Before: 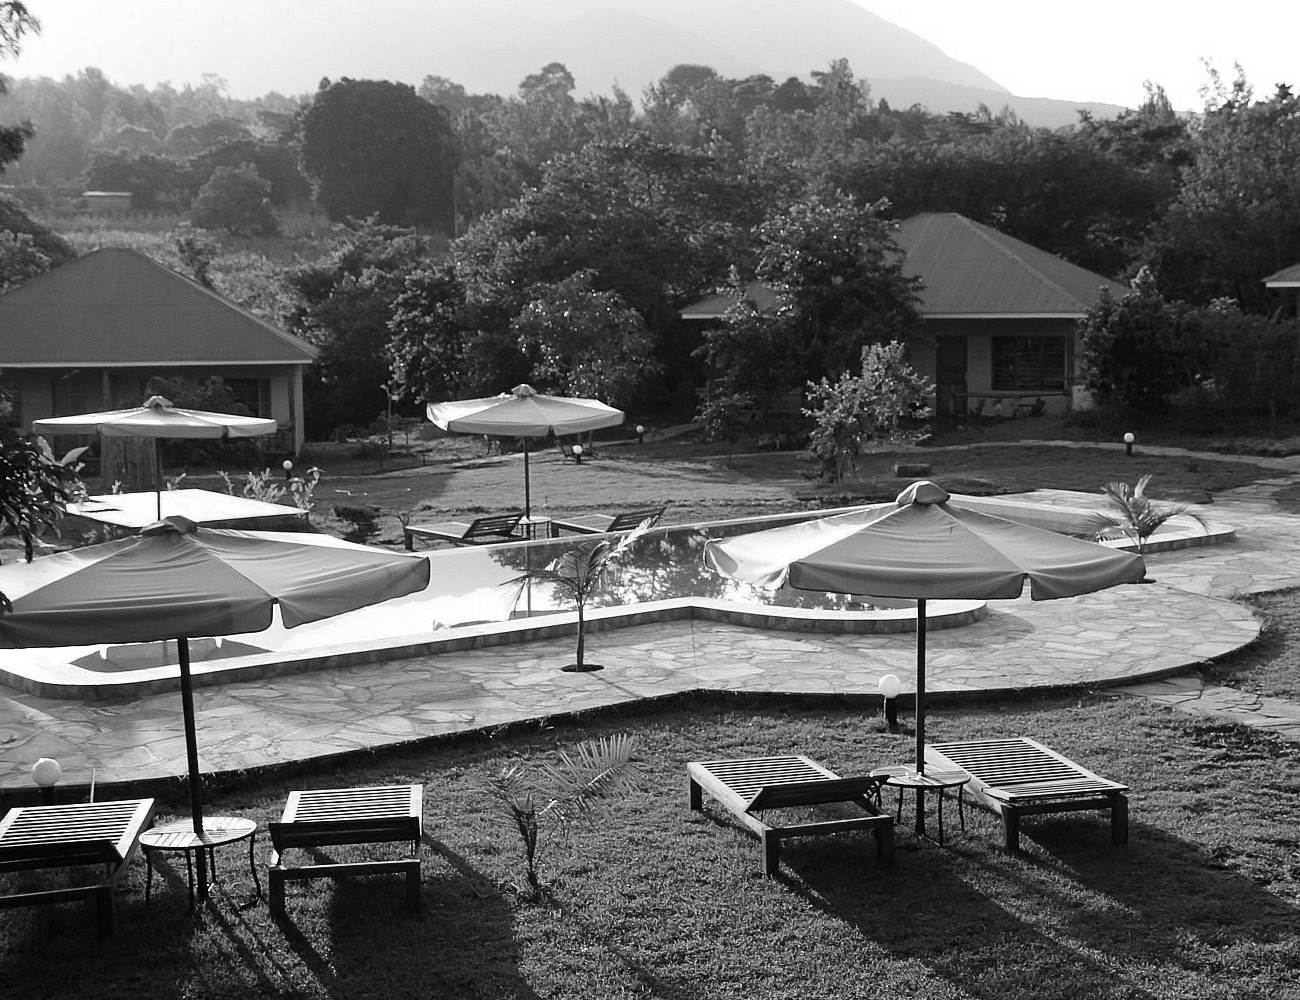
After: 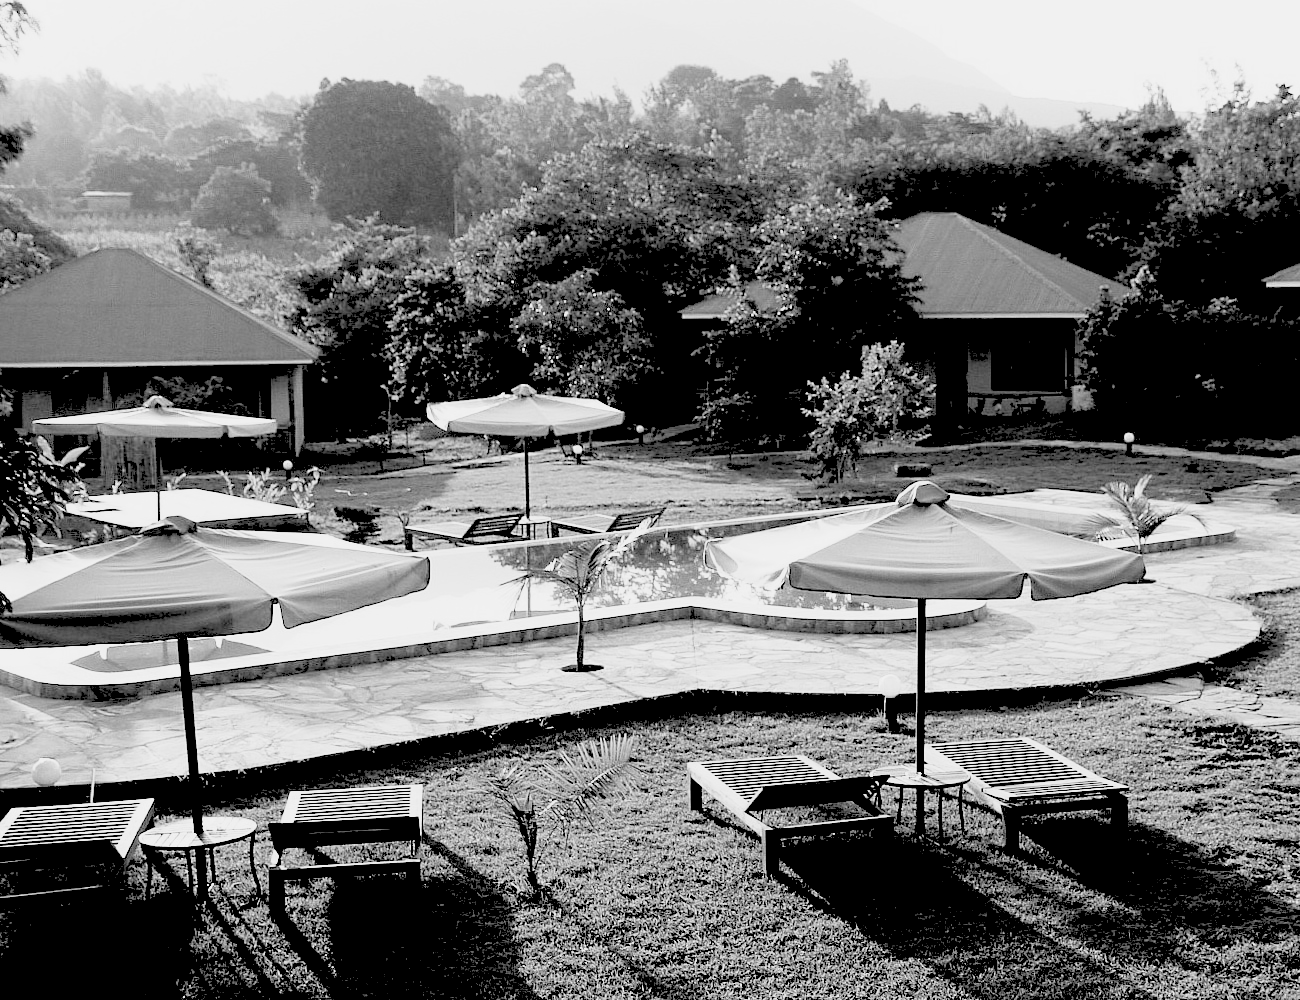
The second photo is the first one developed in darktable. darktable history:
velvia: on, module defaults
rgb levels: levels [[0.027, 0.429, 0.996], [0, 0.5, 1], [0, 0.5, 1]]
base curve: curves: ch0 [(0, 0) (0.088, 0.125) (0.176, 0.251) (0.354, 0.501) (0.613, 0.749) (1, 0.877)], preserve colors none
